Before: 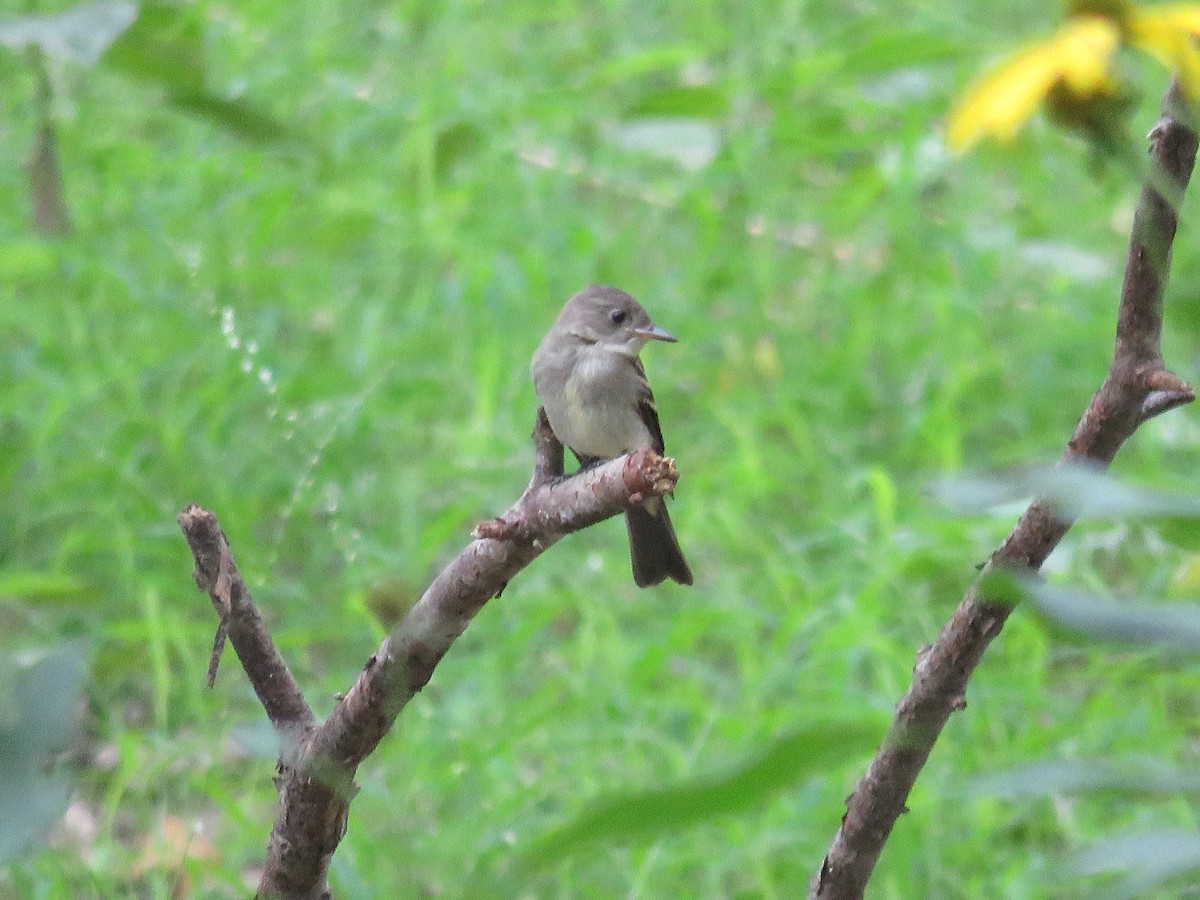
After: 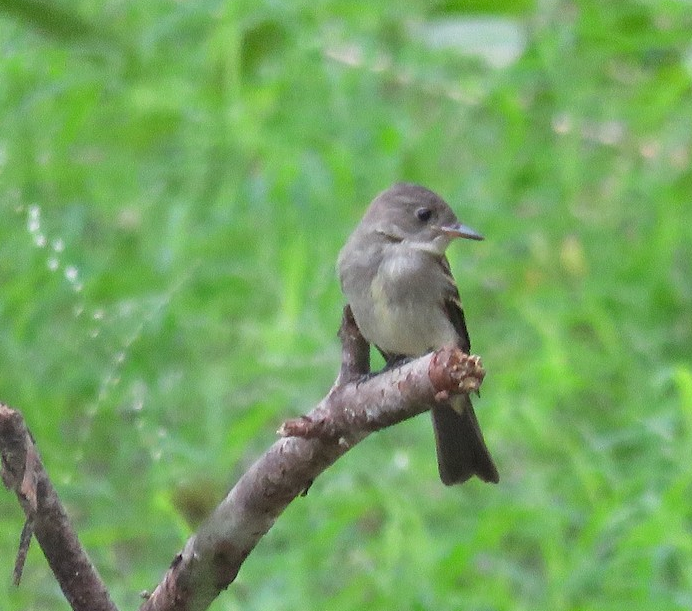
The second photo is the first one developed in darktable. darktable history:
shadows and highlights: soften with gaussian
crop: left 16.192%, top 11.412%, right 26.078%, bottom 20.632%
